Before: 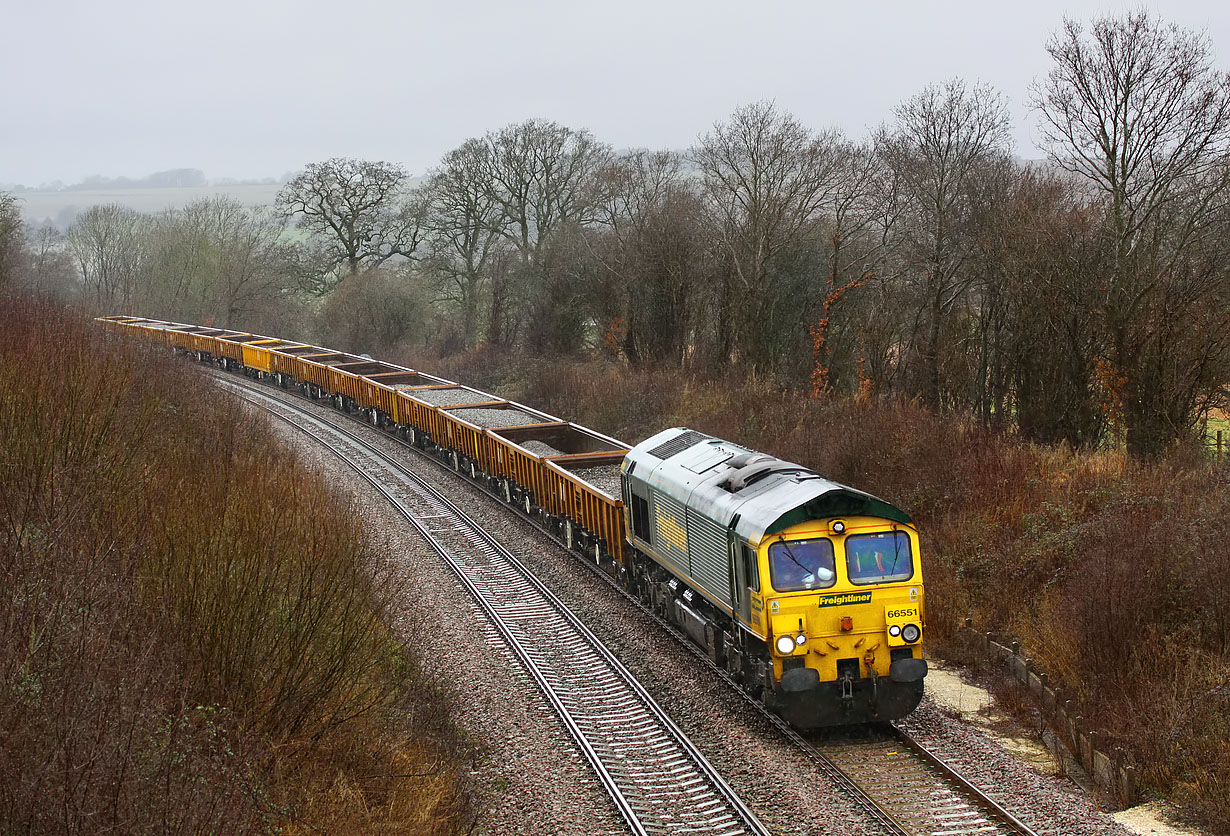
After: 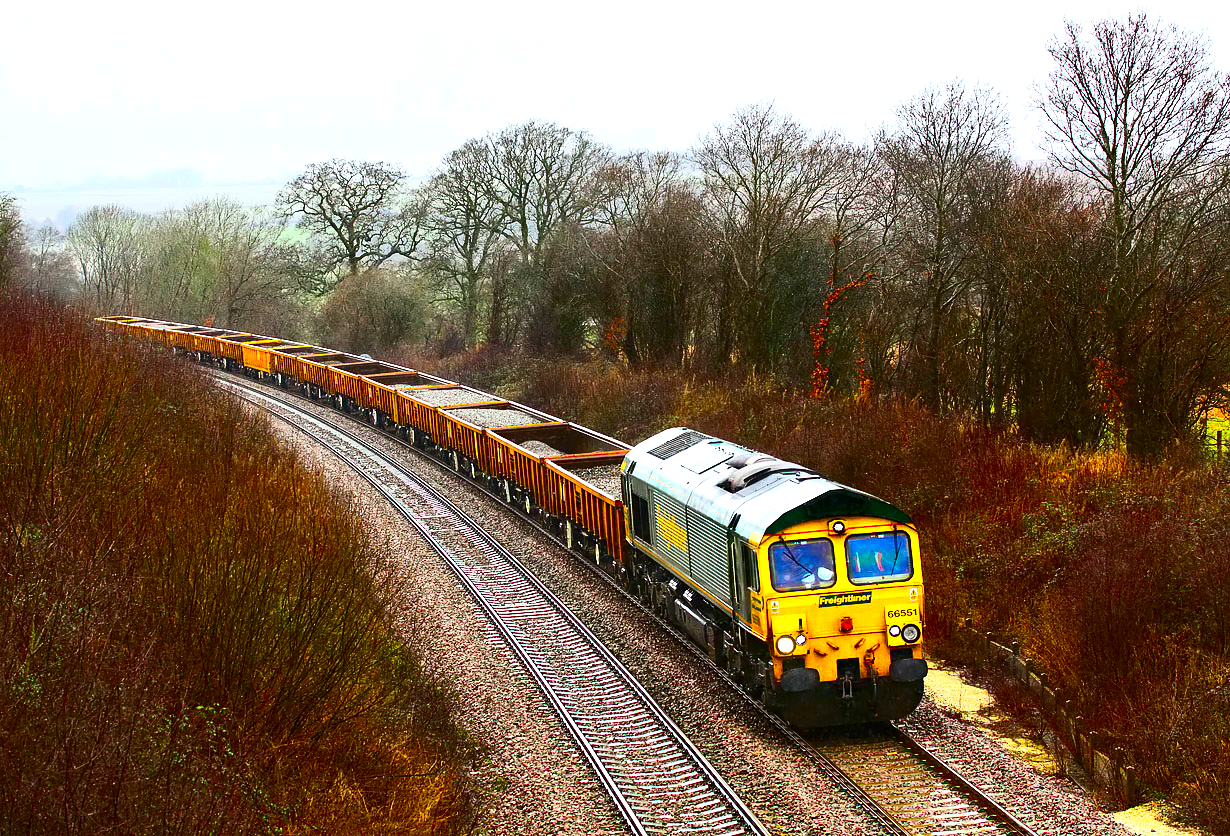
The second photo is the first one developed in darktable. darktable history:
exposure: exposure 0.076 EV, compensate highlight preservation false
contrast brightness saturation: contrast 0.258, brightness 0.024, saturation 0.858
color balance rgb: perceptual saturation grading › global saturation 15.131%, perceptual brilliance grading › global brilliance -4.284%, perceptual brilliance grading › highlights 23.758%, perceptual brilliance grading › mid-tones 7.242%, perceptual brilliance grading › shadows -4.898%
